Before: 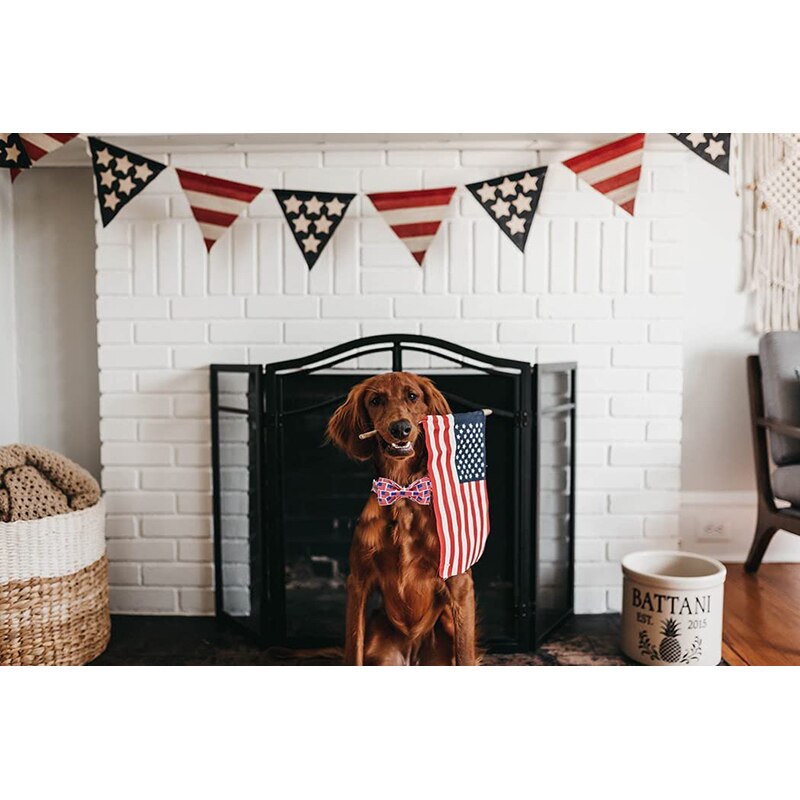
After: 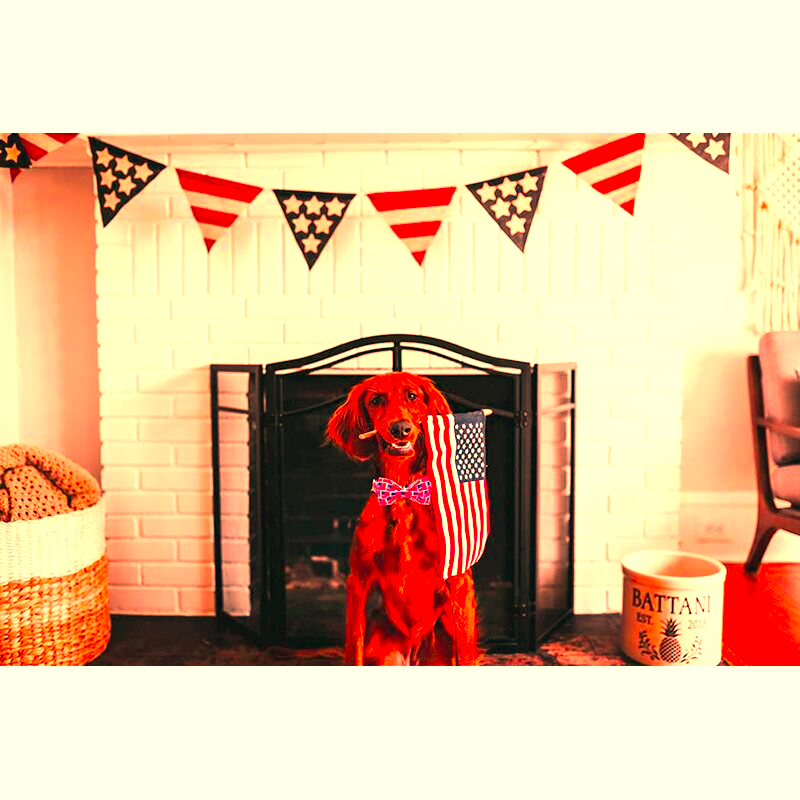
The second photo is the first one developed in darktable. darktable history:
white balance: red 1.467, blue 0.684
color calibration: output R [1.422, -0.35, -0.252, 0], output G [-0.238, 1.259, -0.084, 0], output B [-0.081, -0.196, 1.58, 0], output brightness [0.49, 0.671, -0.57, 0], illuminant same as pipeline (D50), adaptation none (bypass), saturation algorithm version 1 (2020)
